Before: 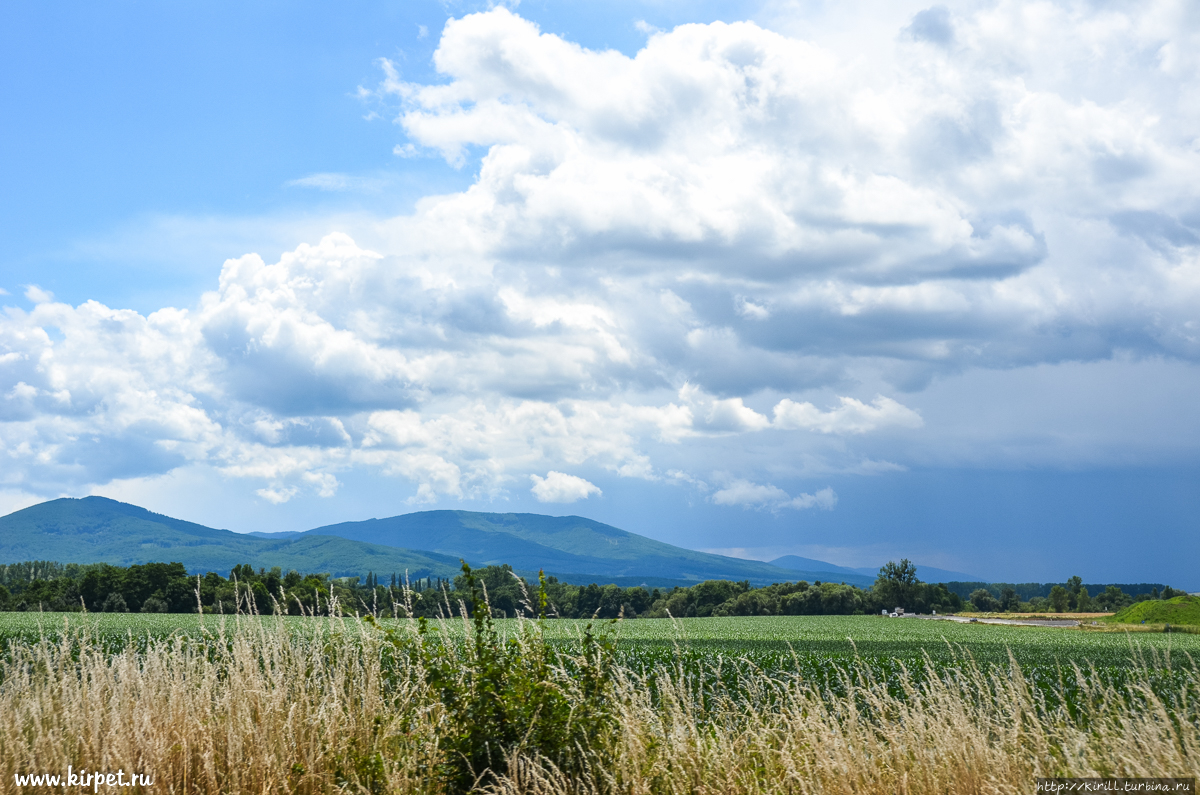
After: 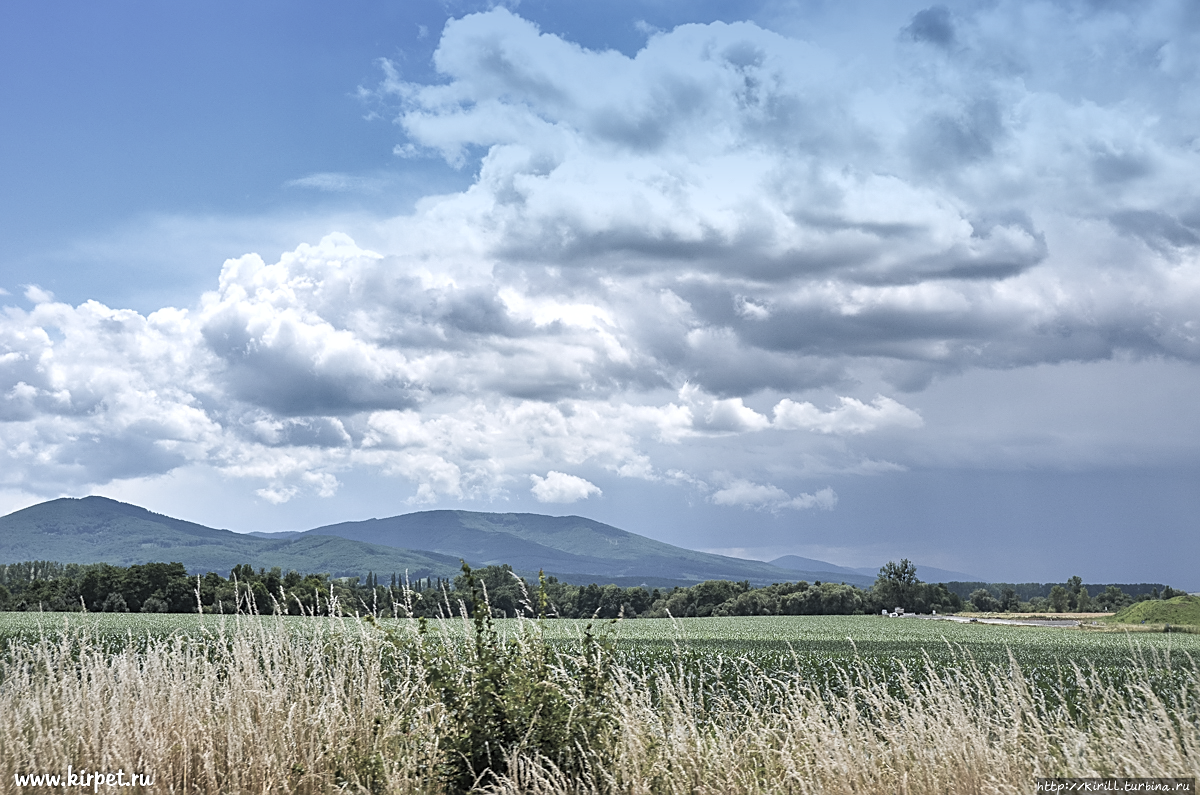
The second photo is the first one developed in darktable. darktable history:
contrast brightness saturation: brightness 0.18, saturation -0.5
shadows and highlights: radius 118.69, shadows 42.21, highlights -61.56, soften with gaussian
graduated density: density 2.02 EV, hardness 44%, rotation 0.374°, offset 8.21, hue 208.8°, saturation 97%
white balance: red 0.984, blue 1.059
levels: levels [0.026, 0.507, 0.987]
sharpen: on, module defaults
